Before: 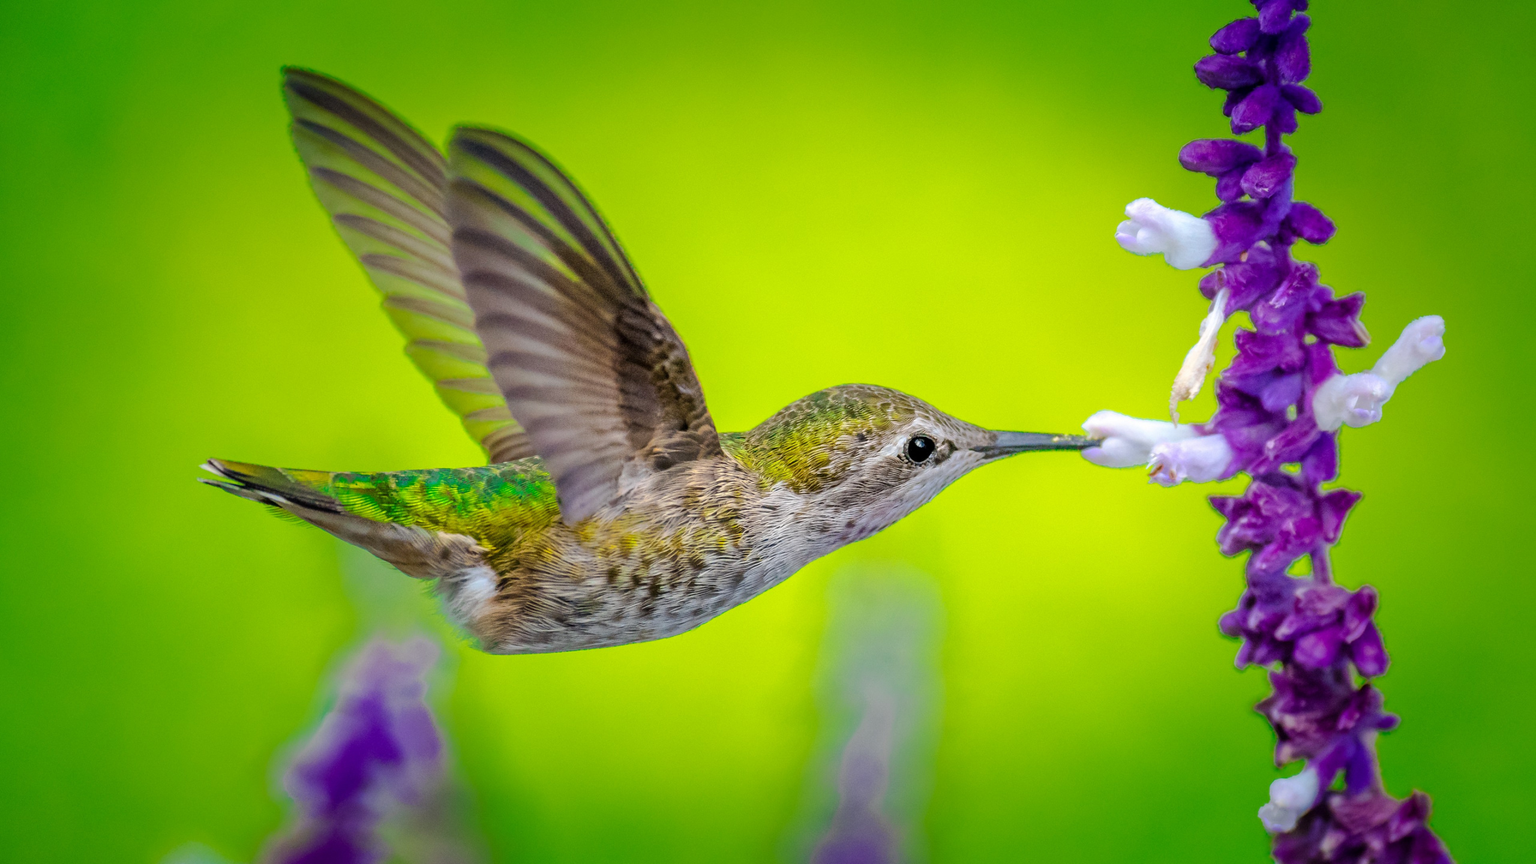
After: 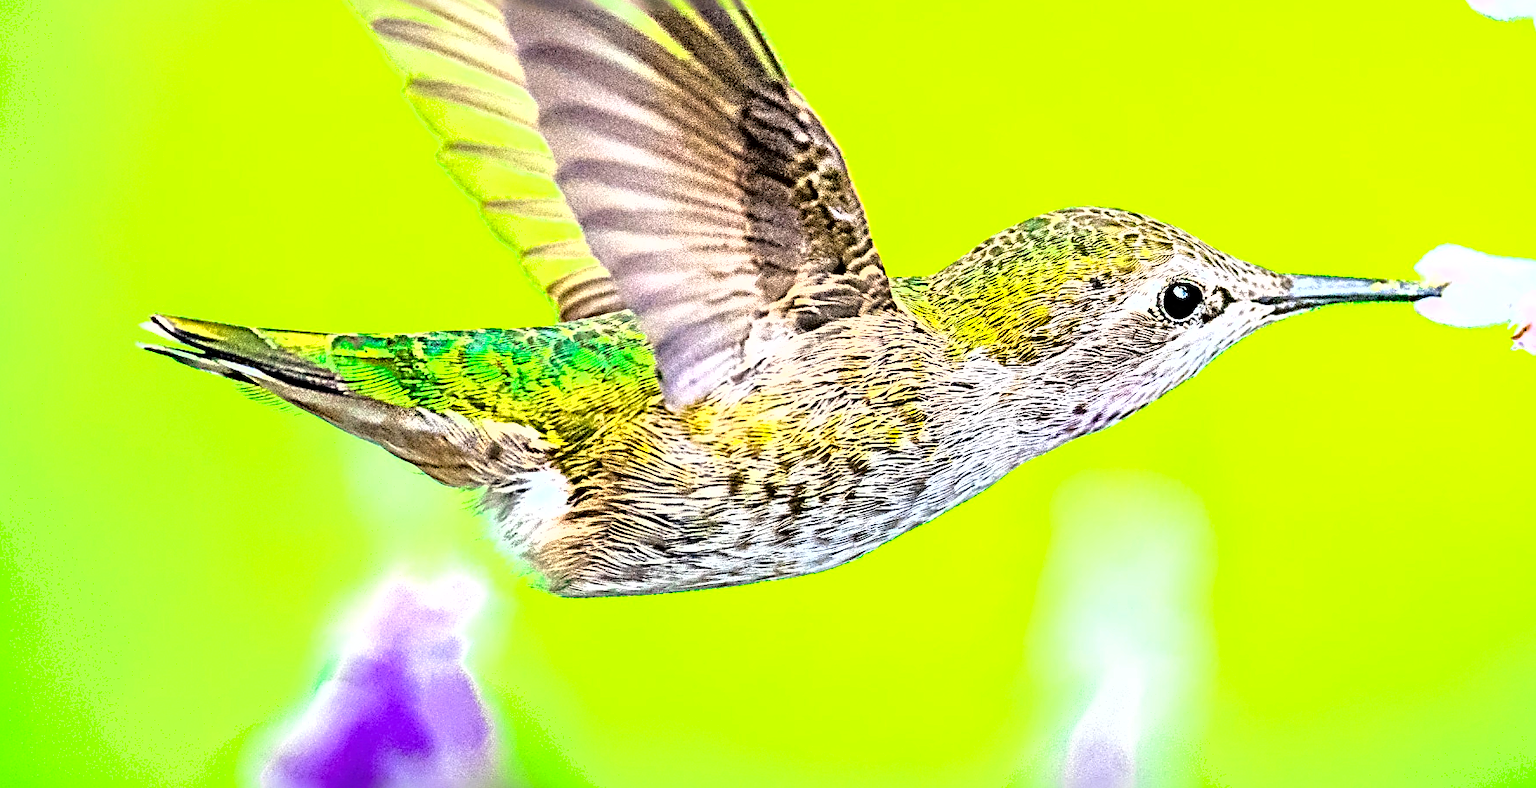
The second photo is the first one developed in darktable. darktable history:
exposure: black level correction 0, exposure 1 EV, compensate highlight preservation false
sharpen: radius 4.024, amount 1.999
crop: left 6.749%, top 27.95%, right 24.071%, bottom 8.867%
tone equalizer: -8 EV -0.75 EV, -7 EV -0.732 EV, -6 EV -0.632 EV, -5 EV -0.363 EV, -3 EV 0.401 EV, -2 EV 0.6 EV, -1 EV 0.693 EV, +0 EV 0.761 EV
shadows and highlights: shadows 25.02, highlights -24.52
